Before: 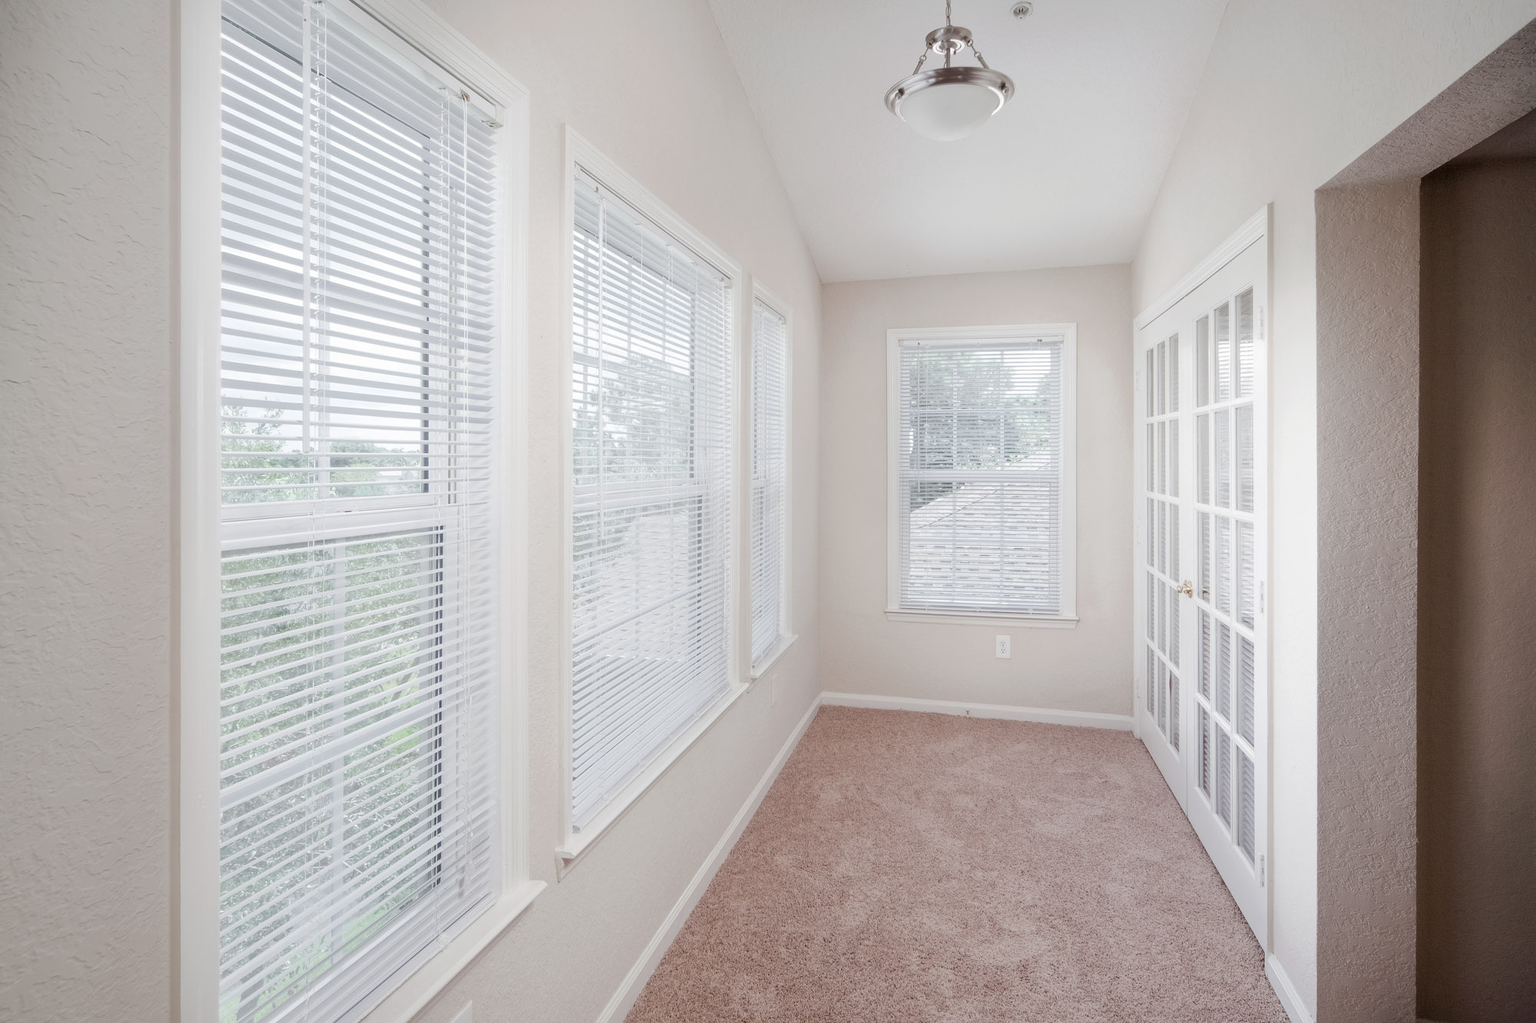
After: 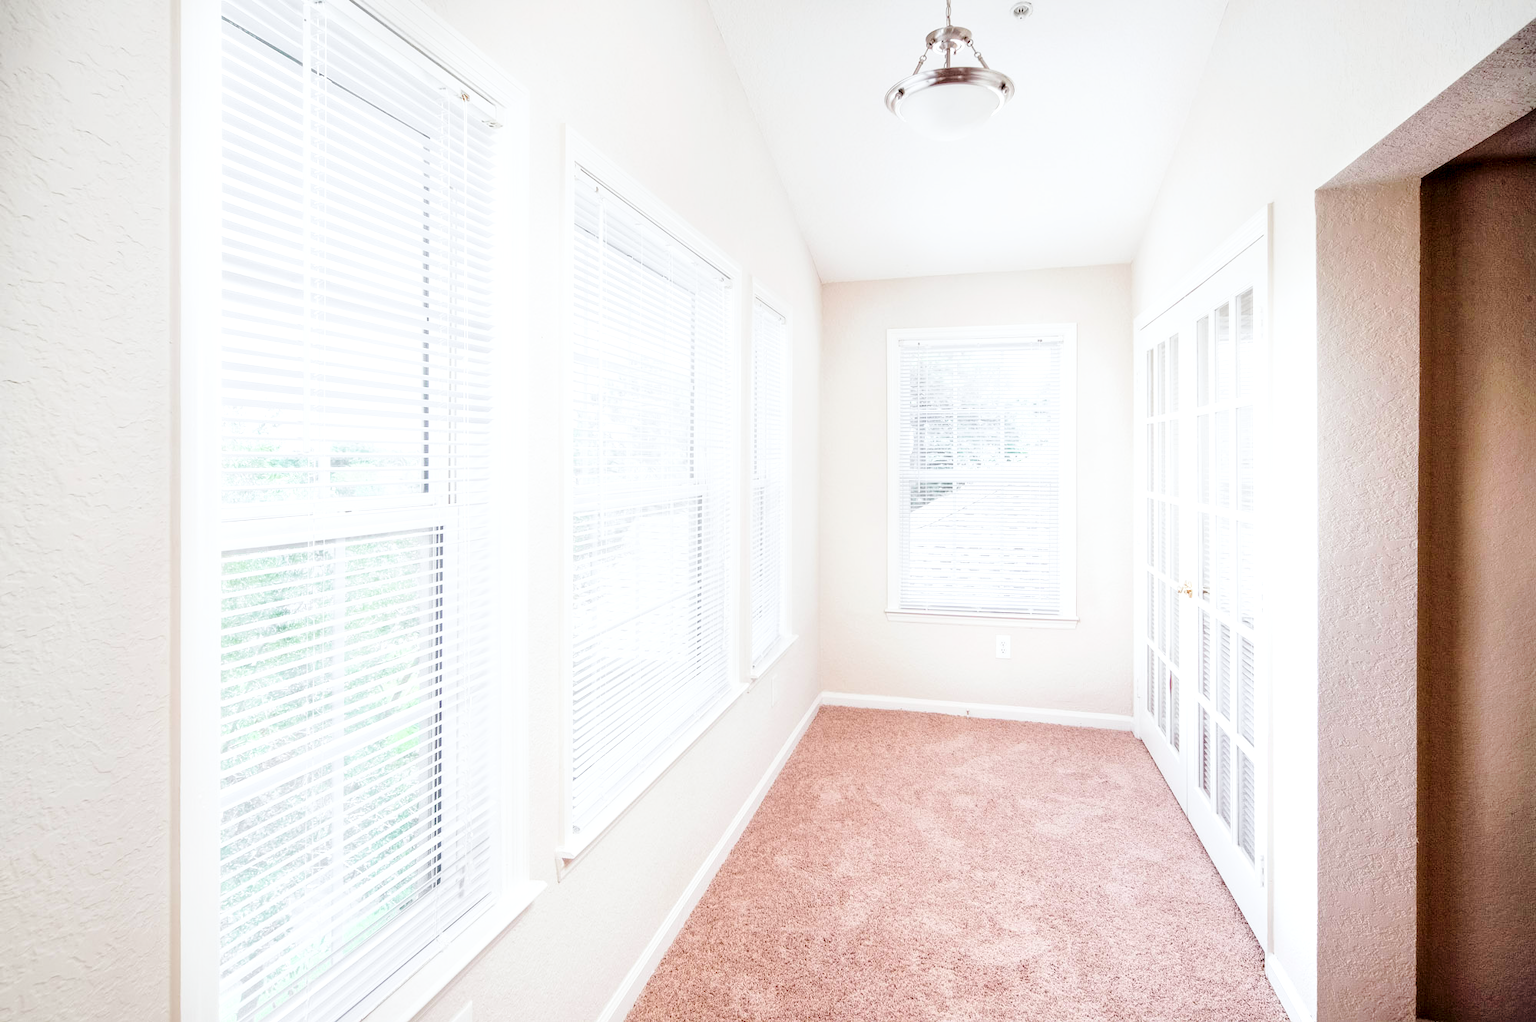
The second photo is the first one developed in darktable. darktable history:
base curve: curves: ch0 [(0, 0) (0.028, 0.03) (0.121, 0.232) (0.46, 0.748) (0.859, 0.968) (1, 1)], preserve colors none
local contrast: detail 150%
tone curve: curves: ch0 [(0, 0) (0.051, 0.047) (0.102, 0.099) (0.228, 0.275) (0.432, 0.535) (0.695, 0.778) (0.908, 0.946) (1, 1)]; ch1 [(0, 0) (0.339, 0.298) (0.402, 0.363) (0.453, 0.413) (0.485, 0.469) (0.494, 0.493) (0.504, 0.501) (0.525, 0.534) (0.563, 0.595) (0.597, 0.638) (1, 1)]; ch2 [(0, 0) (0.48, 0.48) (0.504, 0.5) (0.539, 0.554) (0.59, 0.63) (0.642, 0.684) (0.824, 0.815) (1, 1)], color space Lab, independent channels, preserve colors none
